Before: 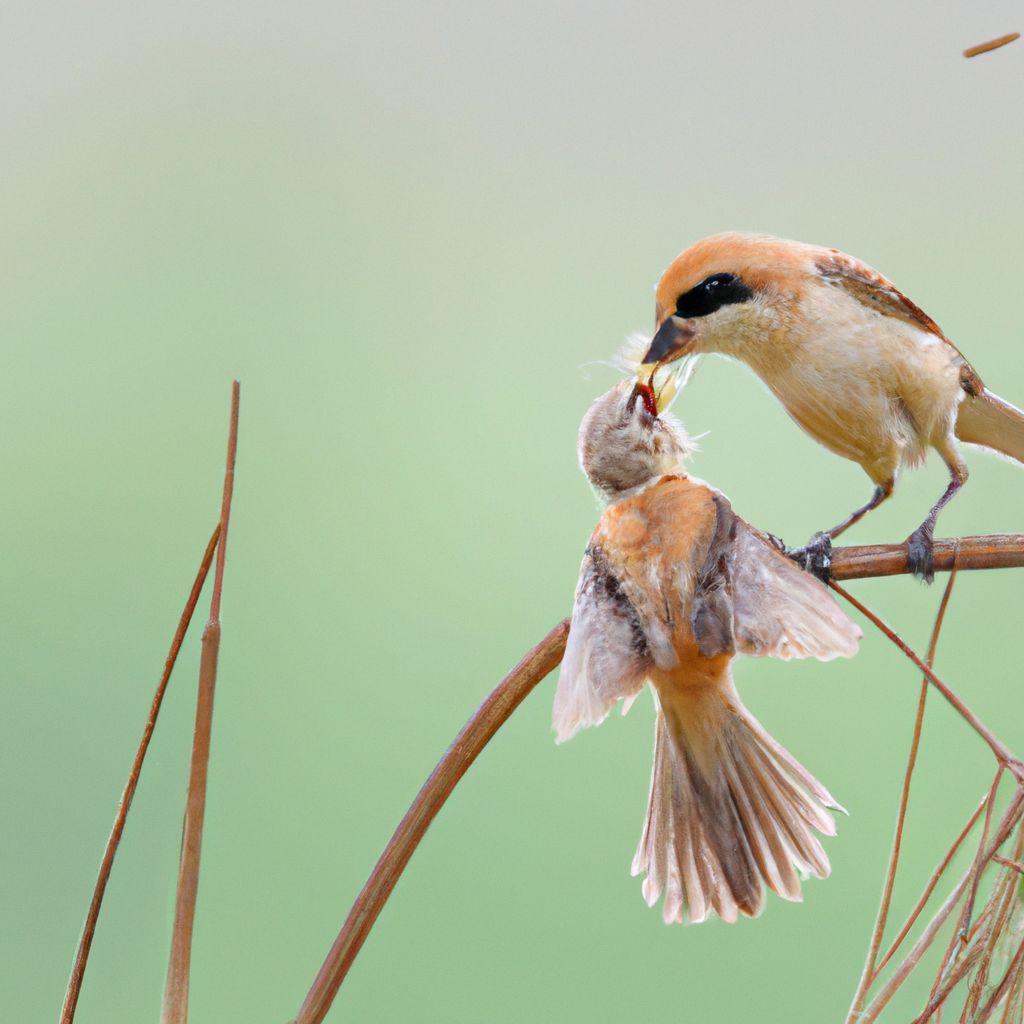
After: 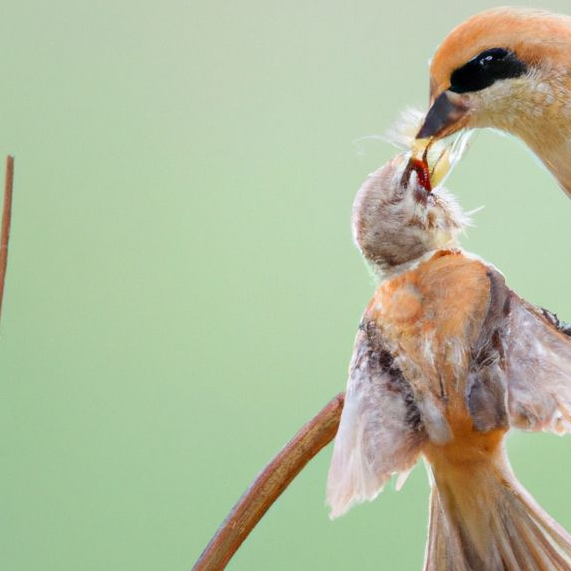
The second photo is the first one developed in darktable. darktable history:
crop and rotate: left 22.13%, top 22.054%, right 22.026%, bottom 22.102%
white balance: red 1, blue 1
